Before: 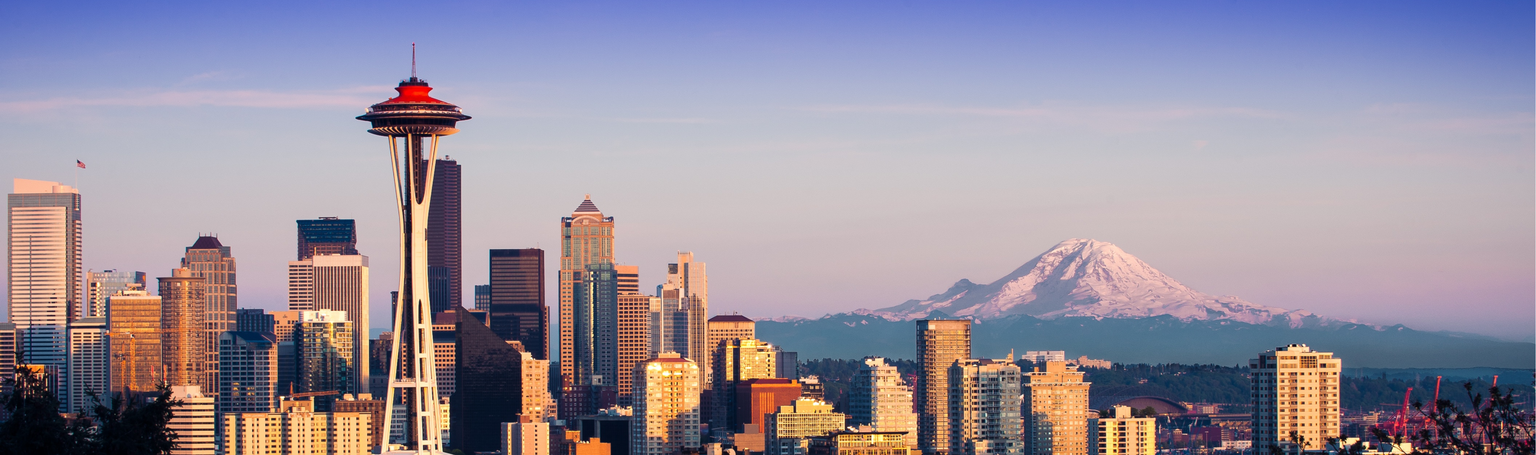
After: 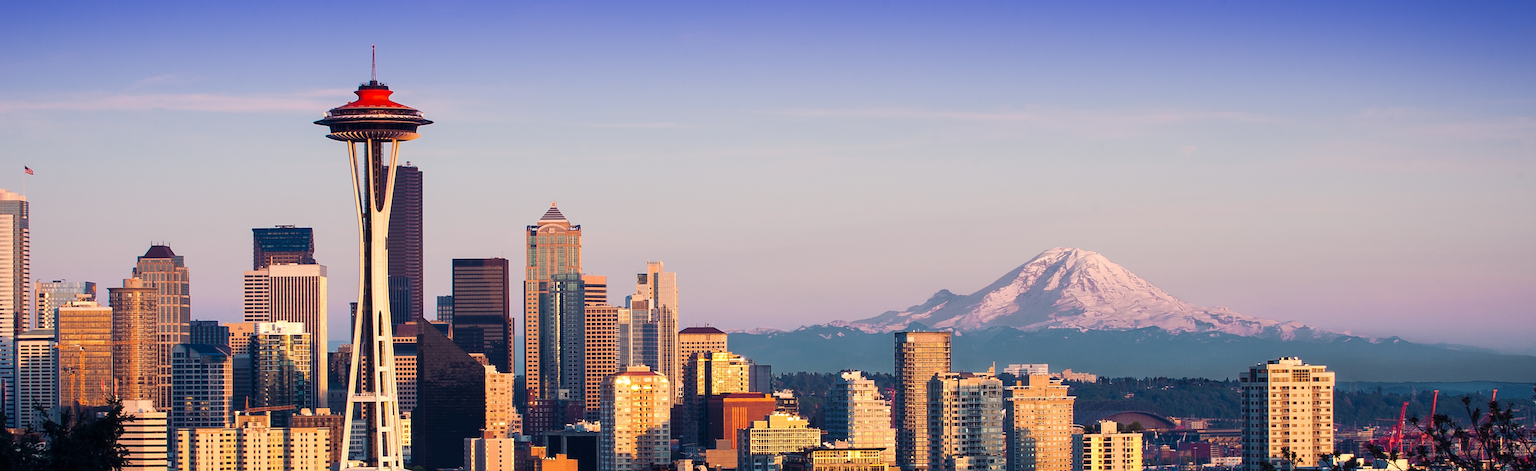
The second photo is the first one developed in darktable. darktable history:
crop and rotate: left 3.493%
sharpen: amount 0.216
